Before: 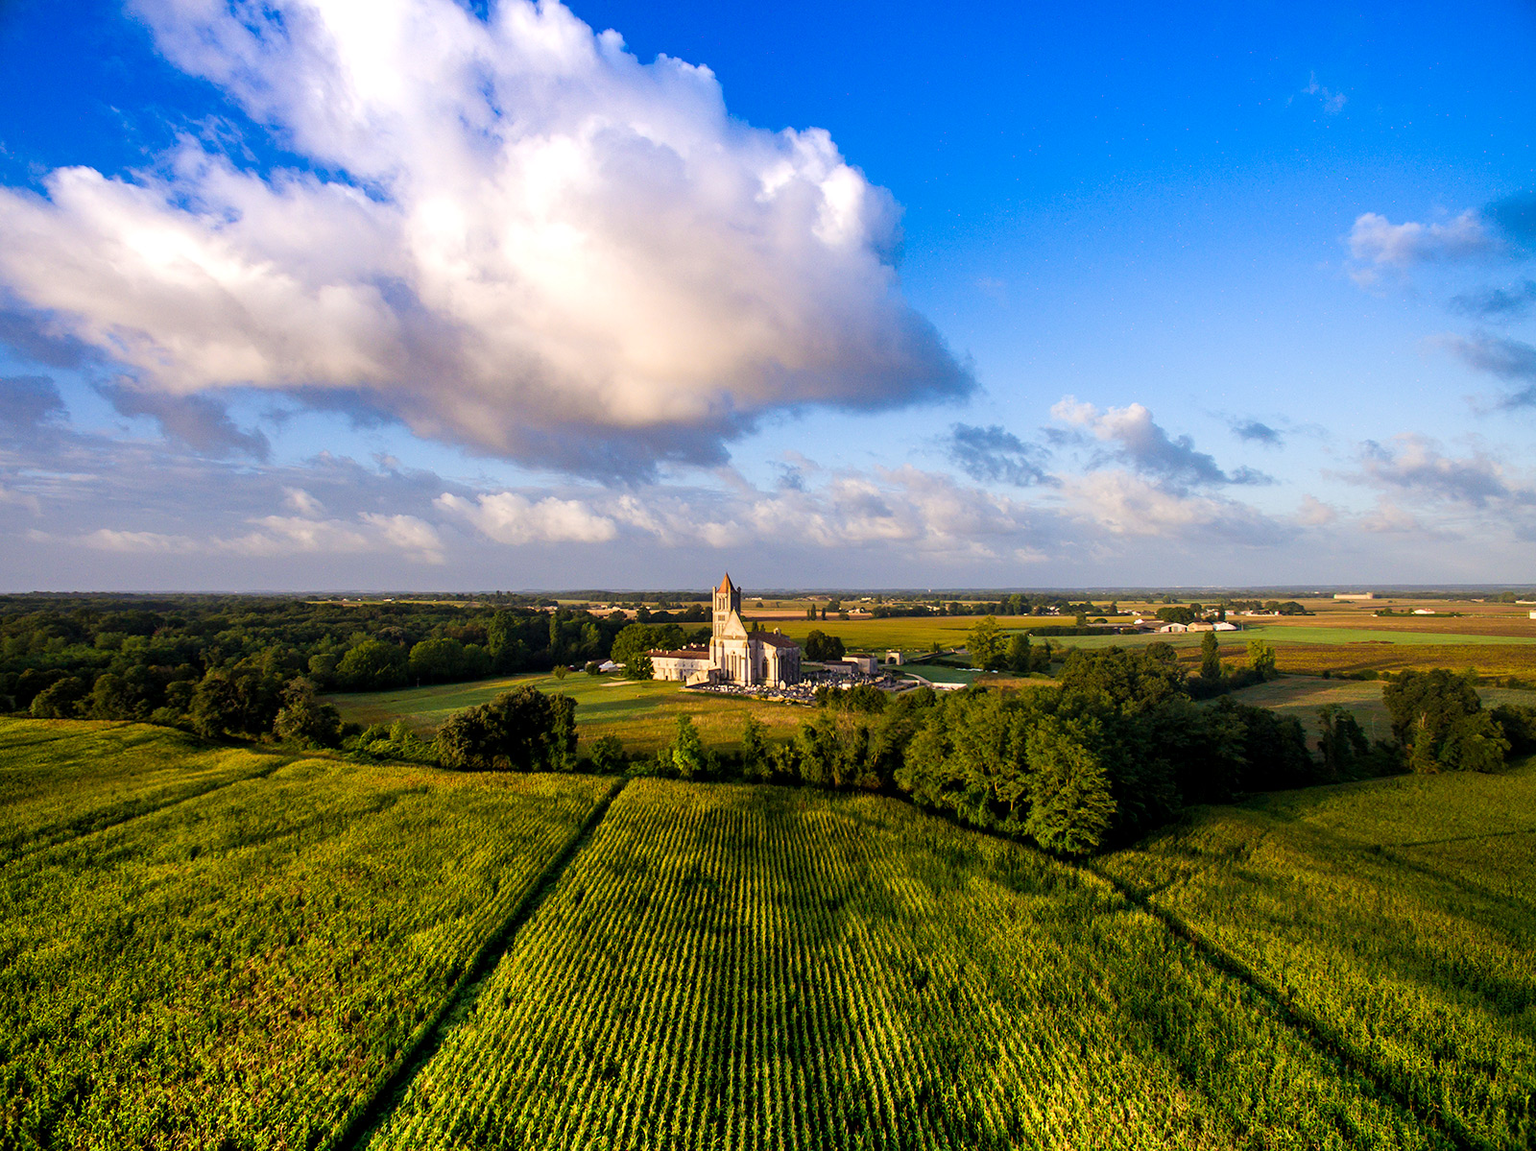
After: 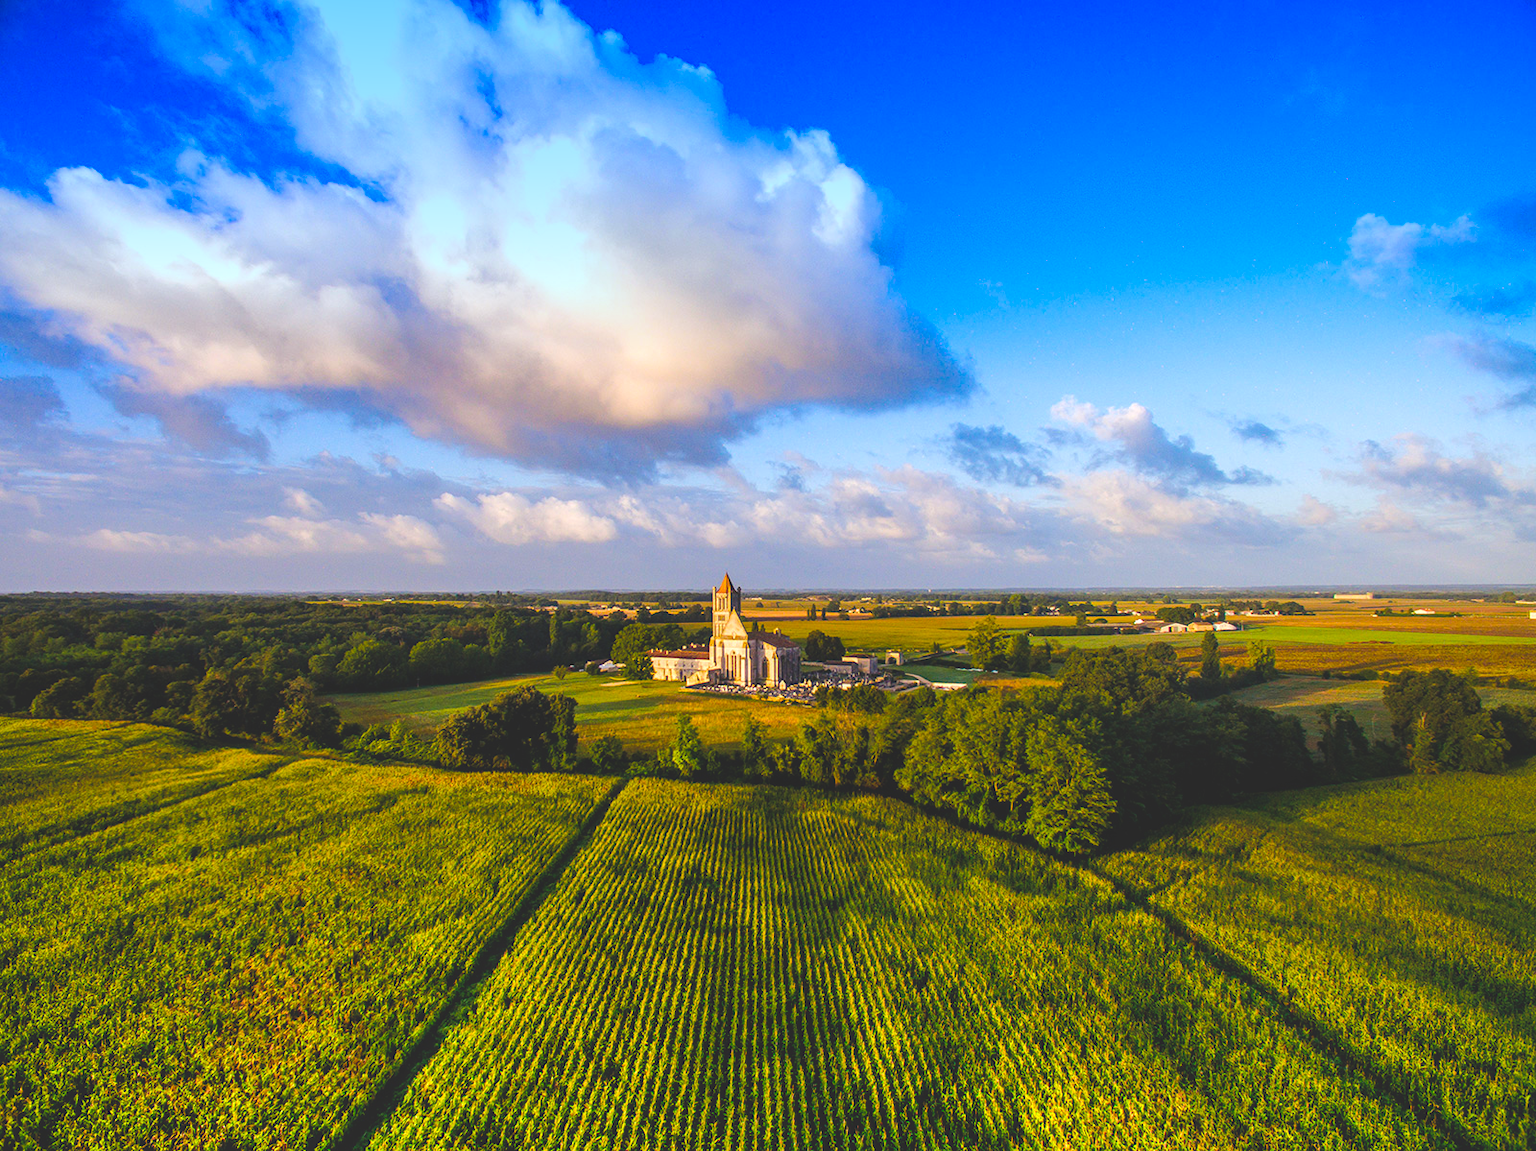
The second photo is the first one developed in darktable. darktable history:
exposure: black level correction -0.023, exposure -0.039 EV, compensate highlight preservation false
graduated density: density 2.02 EV, hardness 44%, rotation 0.374°, offset 8.21, hue 208.8°, saturation 97%
local contrast: on, module defaults
color balance rgb: perceptual saturation grading › global saturation 25%, perceptual brilliance grading › mid-tones 10%, perceptual brilliance grading › shadows 15%, global vibrance 20%
